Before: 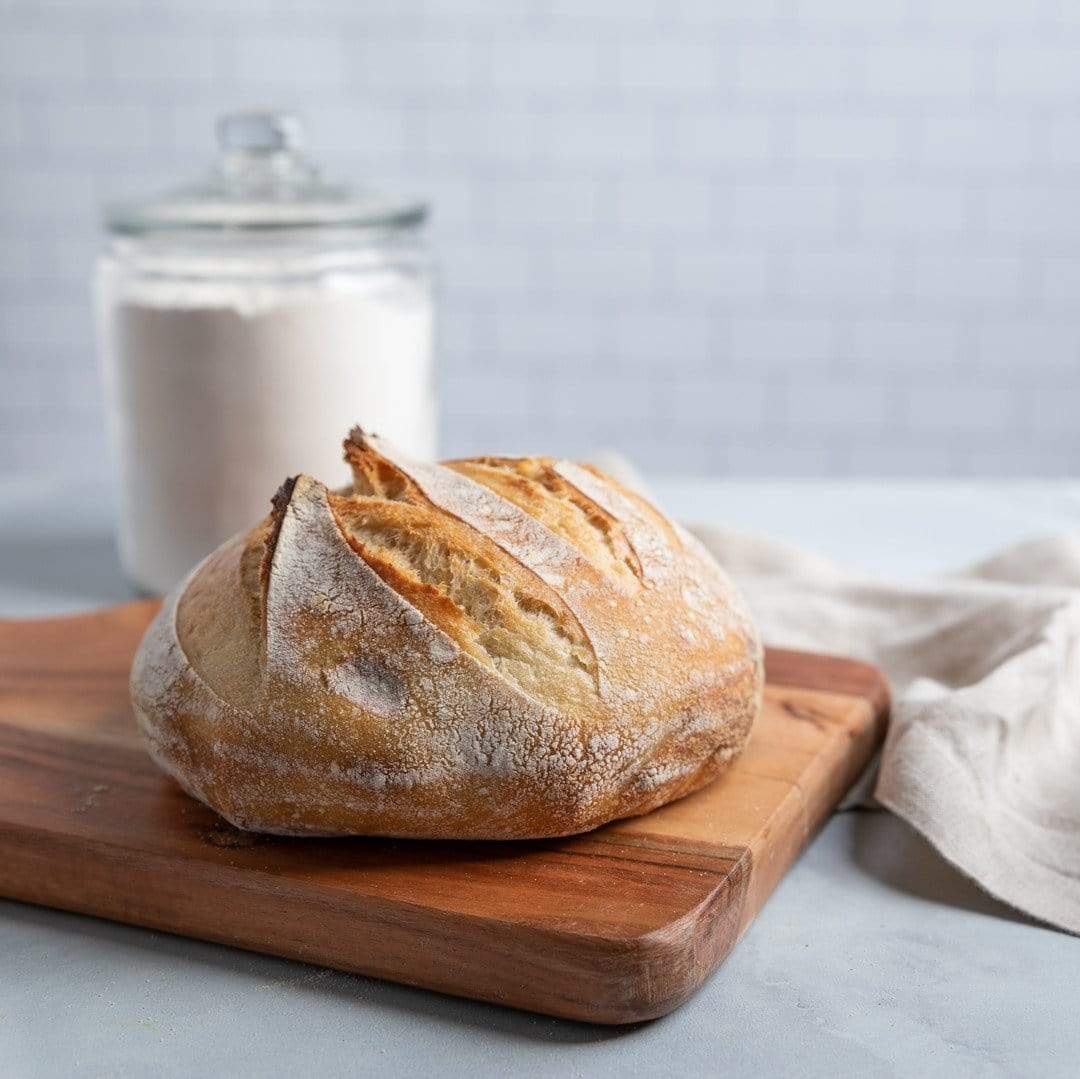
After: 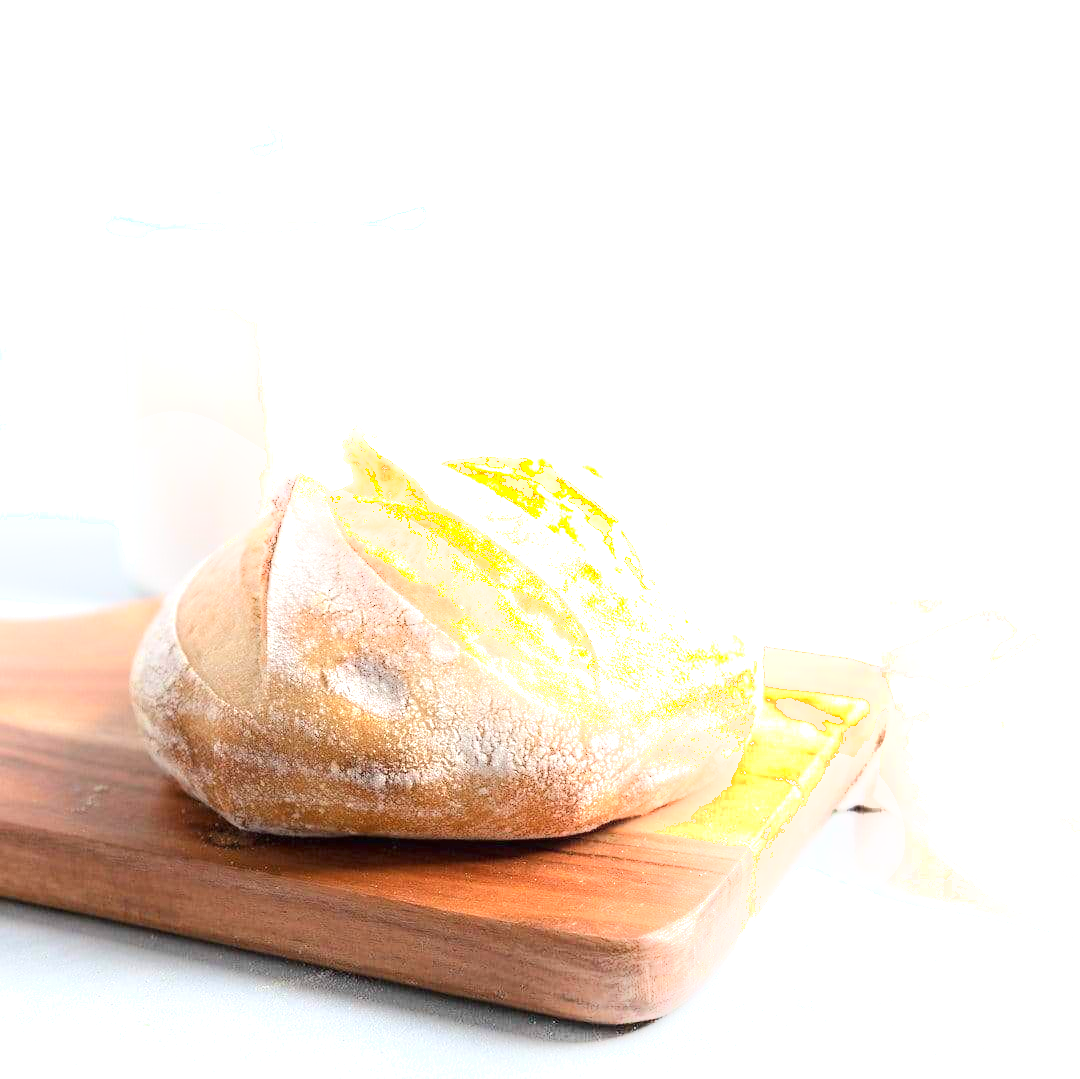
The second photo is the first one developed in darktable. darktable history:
shadows and highlights: highlights 70.7, soften with gaussian
exposure: black level correction 0, exposure 1.45 EV, compensate exposure bias true, compensate highlight preservation false
